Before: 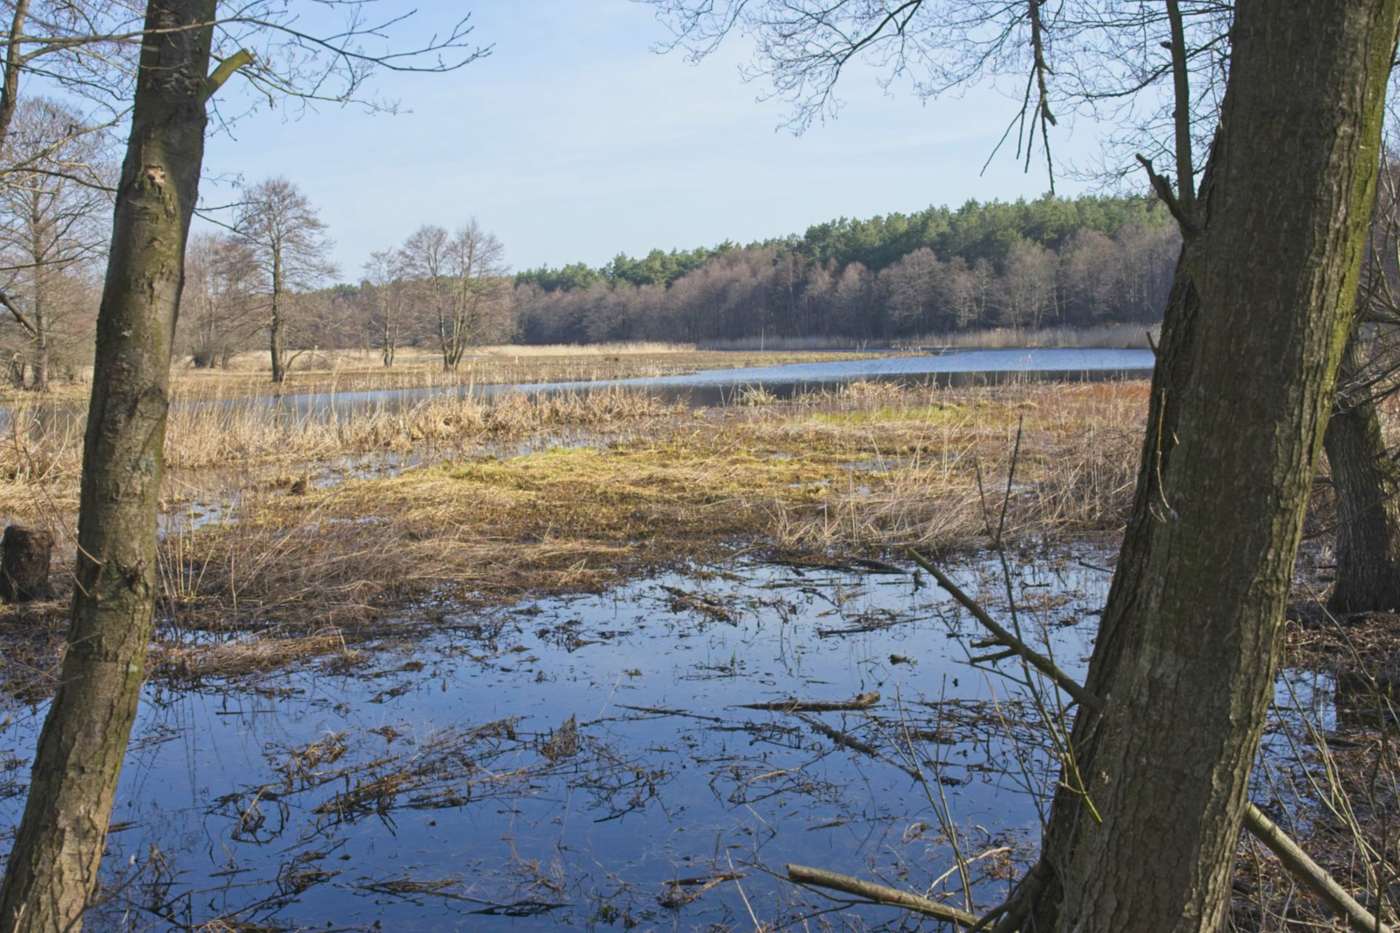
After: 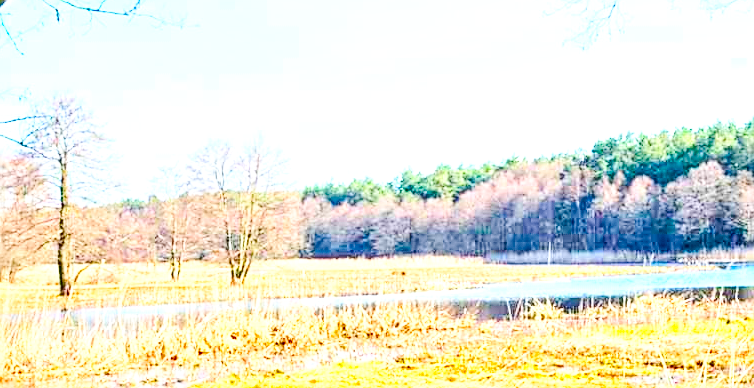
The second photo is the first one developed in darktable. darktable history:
base curve: curves: ch0 [(0, 0) (0.036, 0.025) (0.121, 0.166) (0.206, 0.329) (0.605, 0.79) (1, 1)], preserve colors none
sharpen: on, module defaults
crop: left 15.27%, top 9.234%, right 30.818%, bottom 49.13%
local contrast: highlights 60%, shadows 60%, detail 160%
contrast brightness saturation: contrast 0.261, brightness 0.016, saturation 0.884
exposure: exposure 1.209 EV, compensate highlight preservation false
